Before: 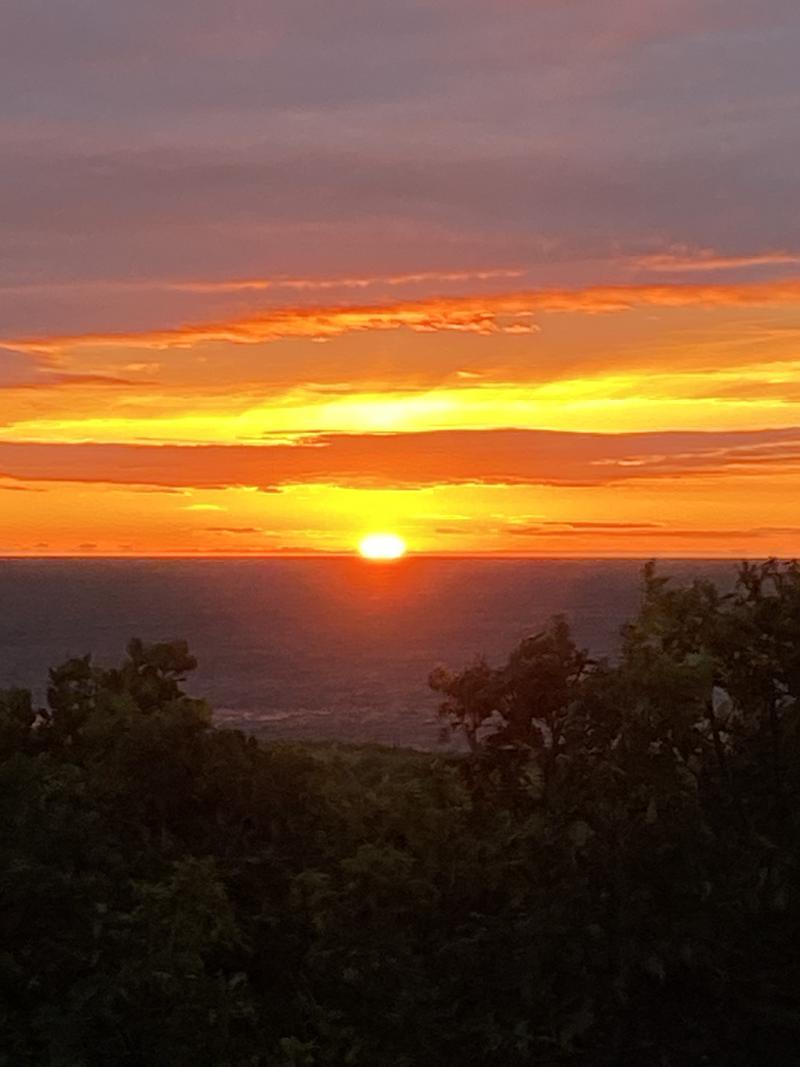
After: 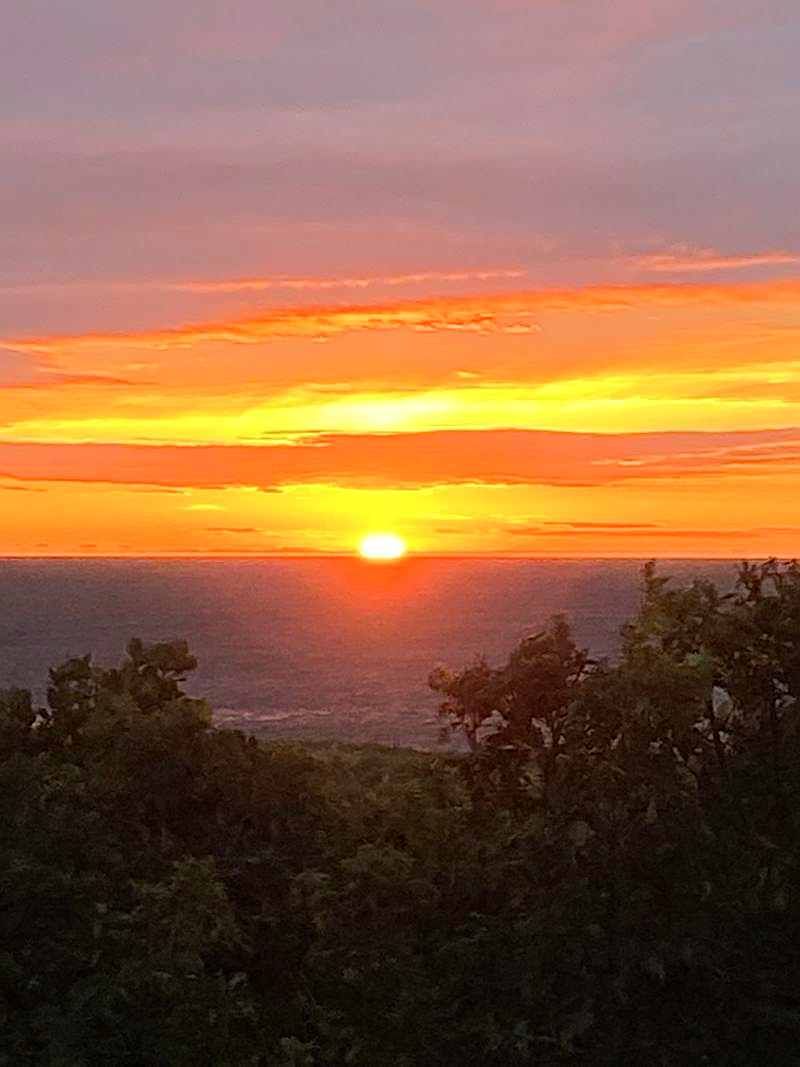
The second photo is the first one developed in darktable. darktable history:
sharpen: on, module defaults
base curve: curves: ch0 [(0, 0) (0.158, 0.273) (0.879, 0.895) (1, 1)], exposure shift 0.577
